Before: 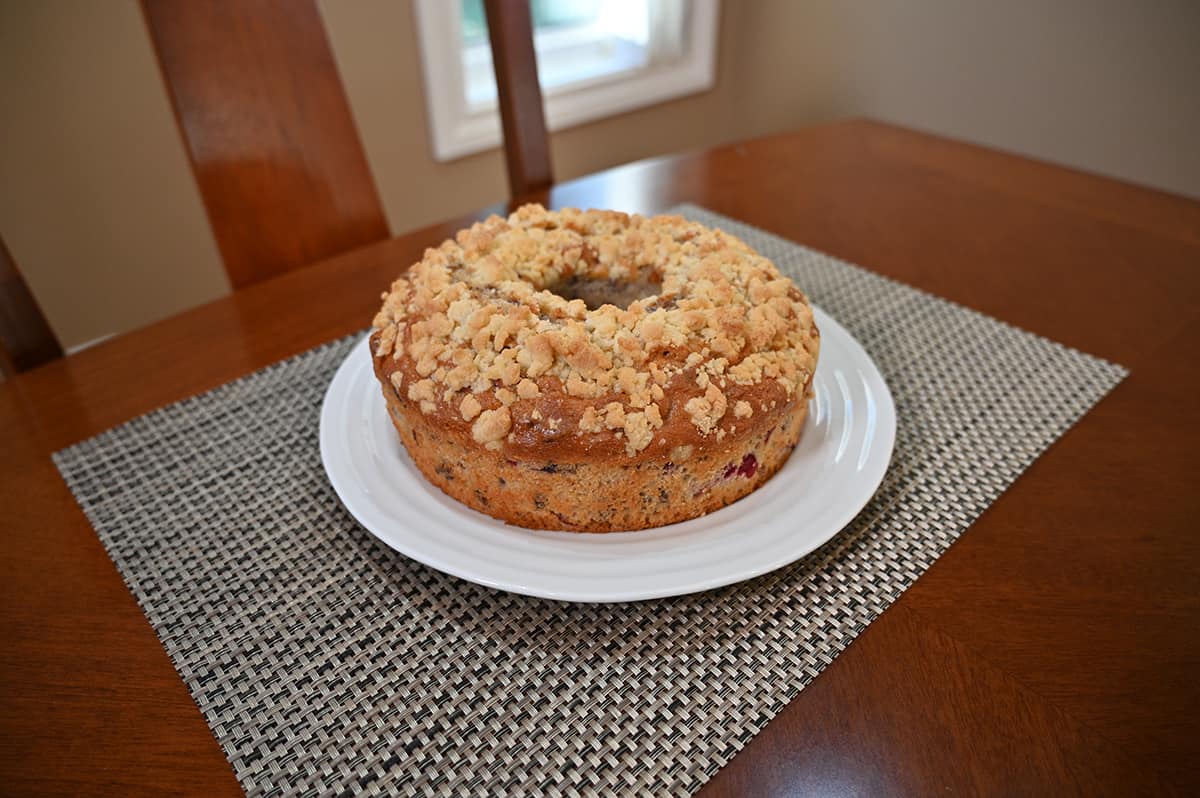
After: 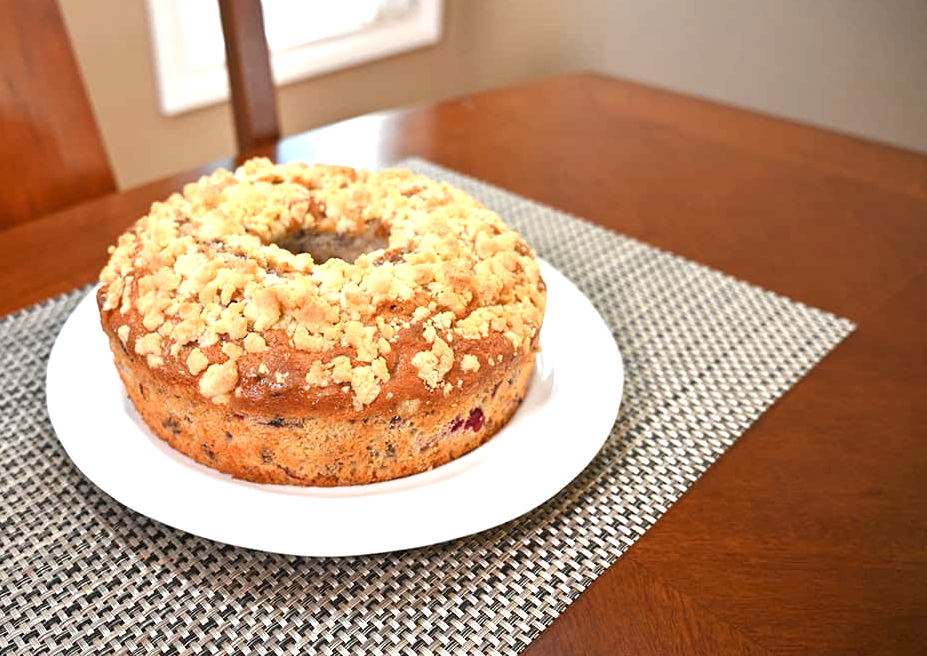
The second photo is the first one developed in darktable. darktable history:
exposure: black level correction 0, exposure 1.2 EV, compensate highlight preservation false
crop: left 22.75%, top 5.842%, bottom 11.897%
